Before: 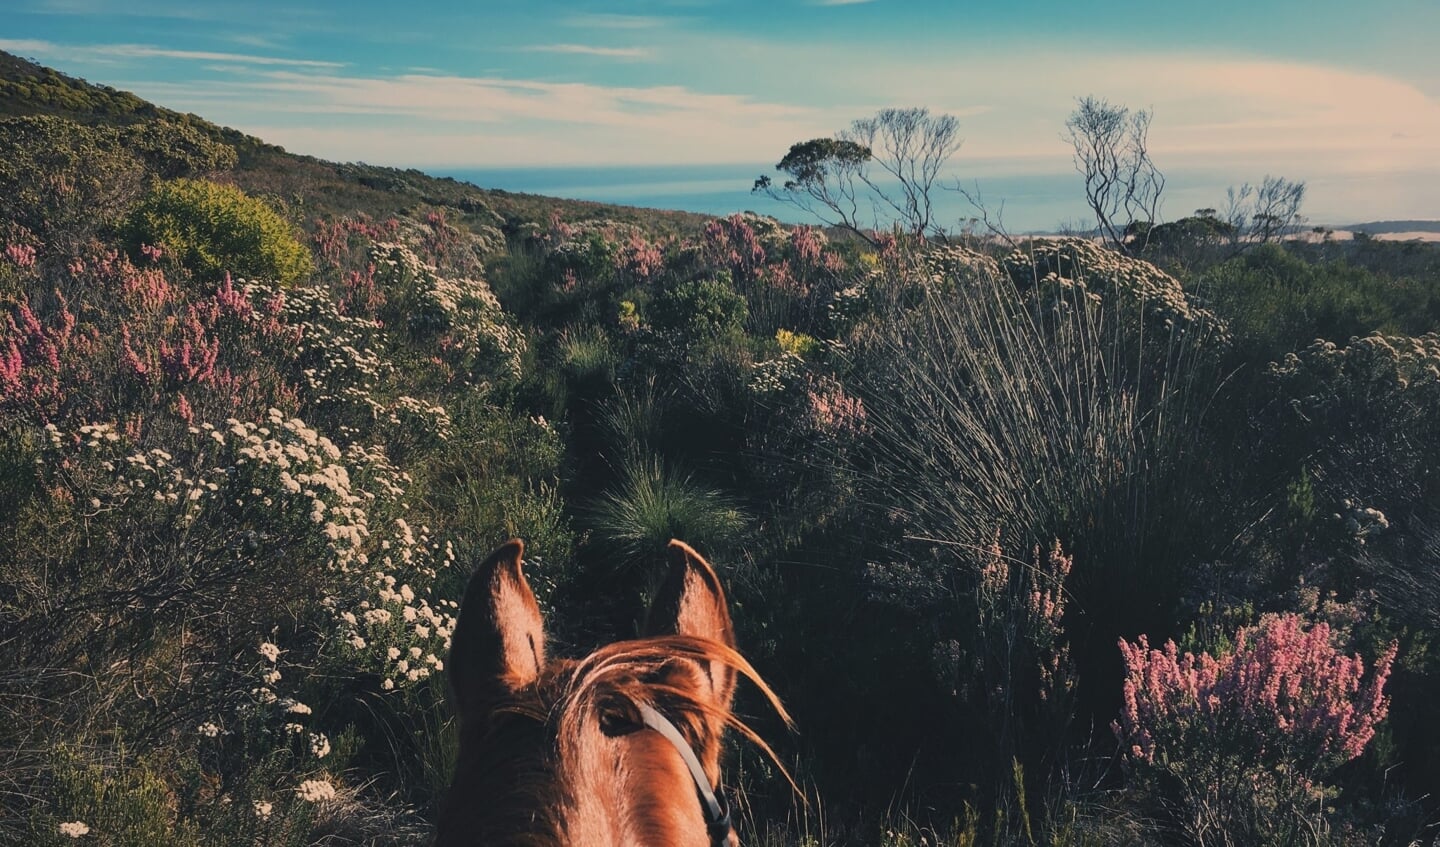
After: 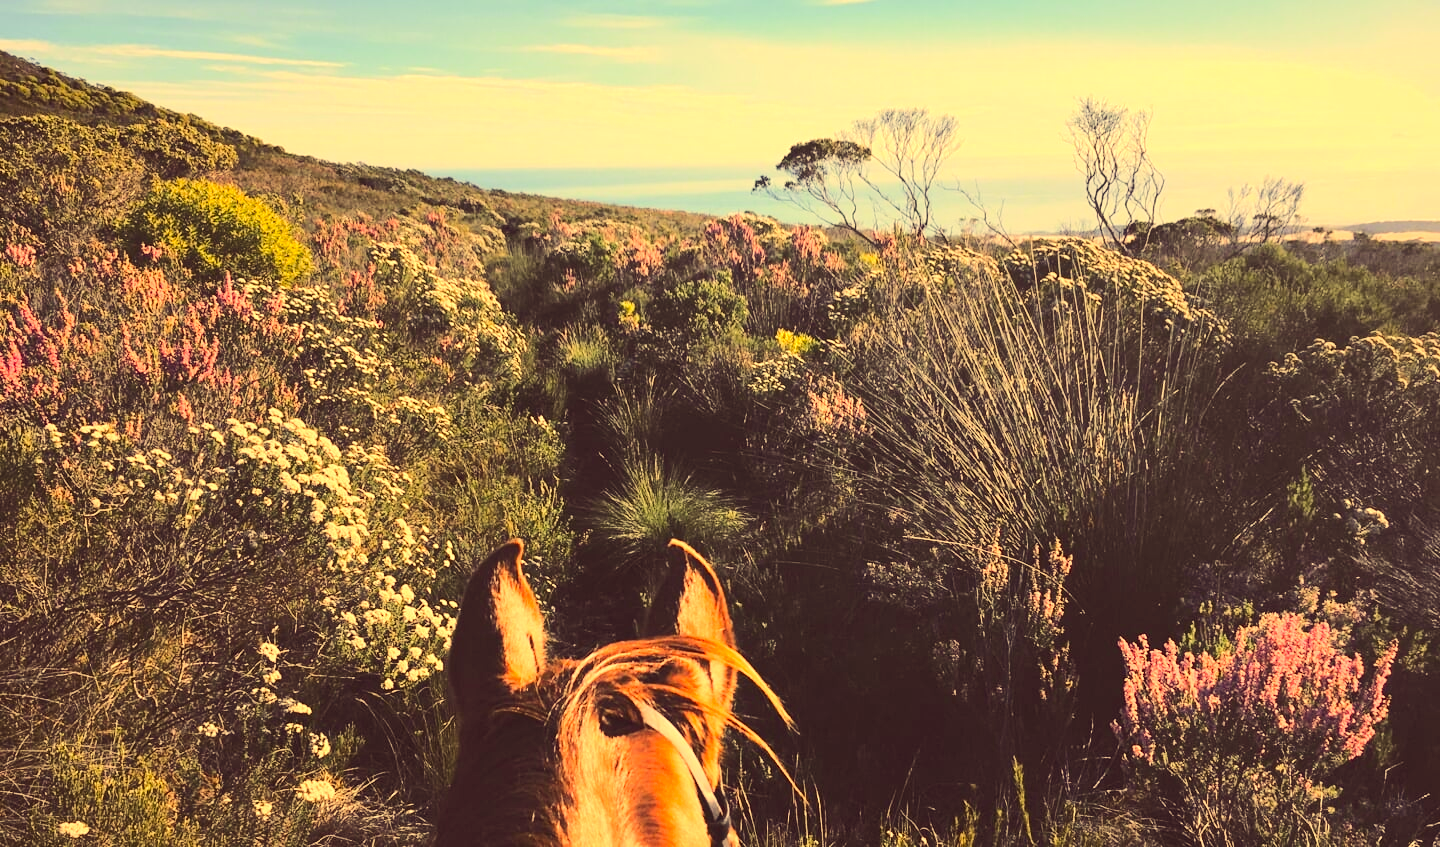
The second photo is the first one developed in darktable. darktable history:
rgb curve: curves: ch0 [(0, 0) (0.284, 0.292) (0.505, 0.644) (1, 1)], compensate middle gray true
exposure: black level correction 0.001, exposure 0.955 EV, compensate exposure bias true, compensate highlight preservation false
color correction: highlights a* 10.12, highlights b* 39.04, shadows a* 14.62, shadows b* 3.37
